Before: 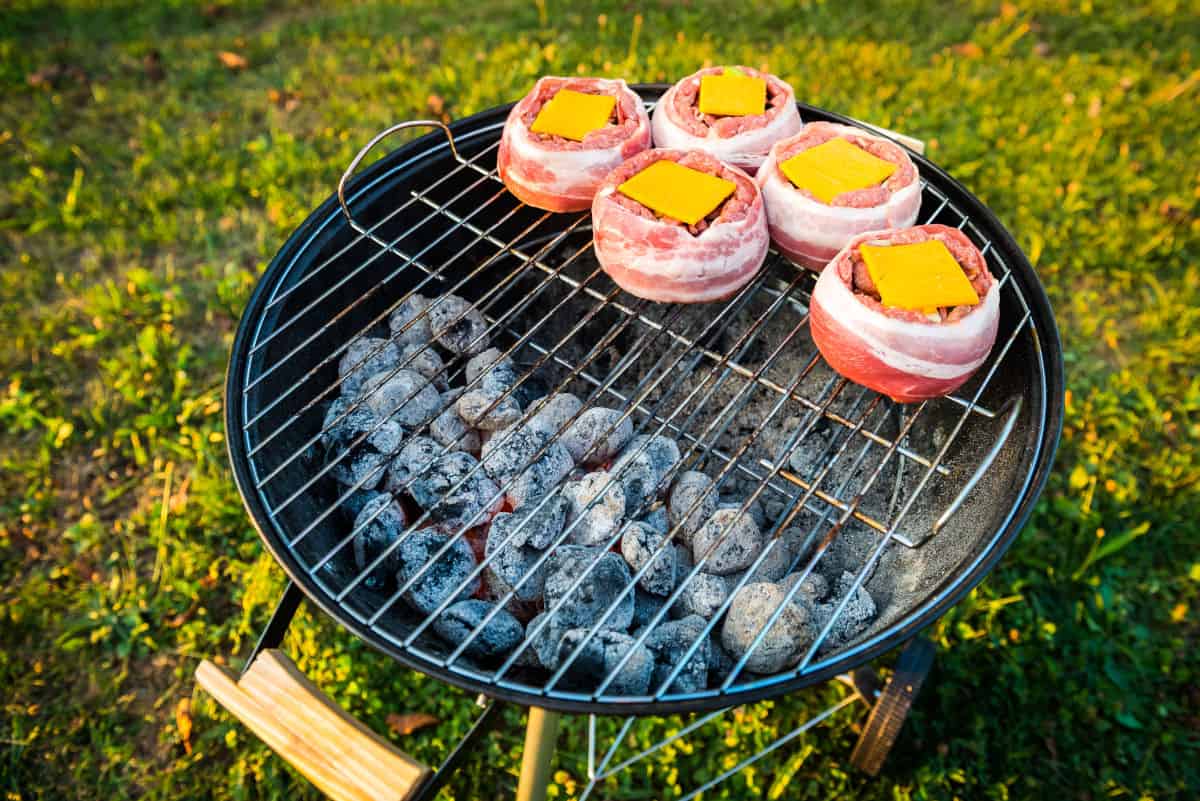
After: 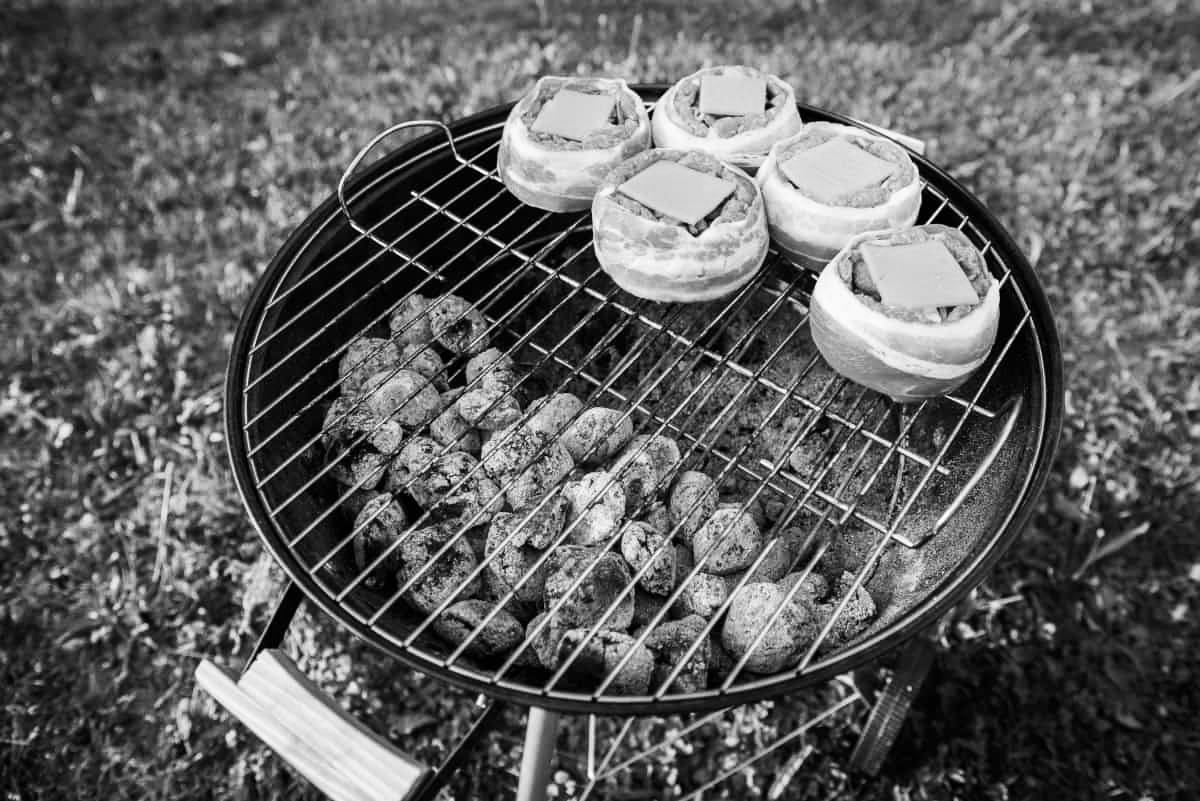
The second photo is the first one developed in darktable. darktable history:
contrast brightness saturation: contrast 0.16, saturation 0.32
white balance: emerald 1
monochrome: a 1.94, b -0.638
